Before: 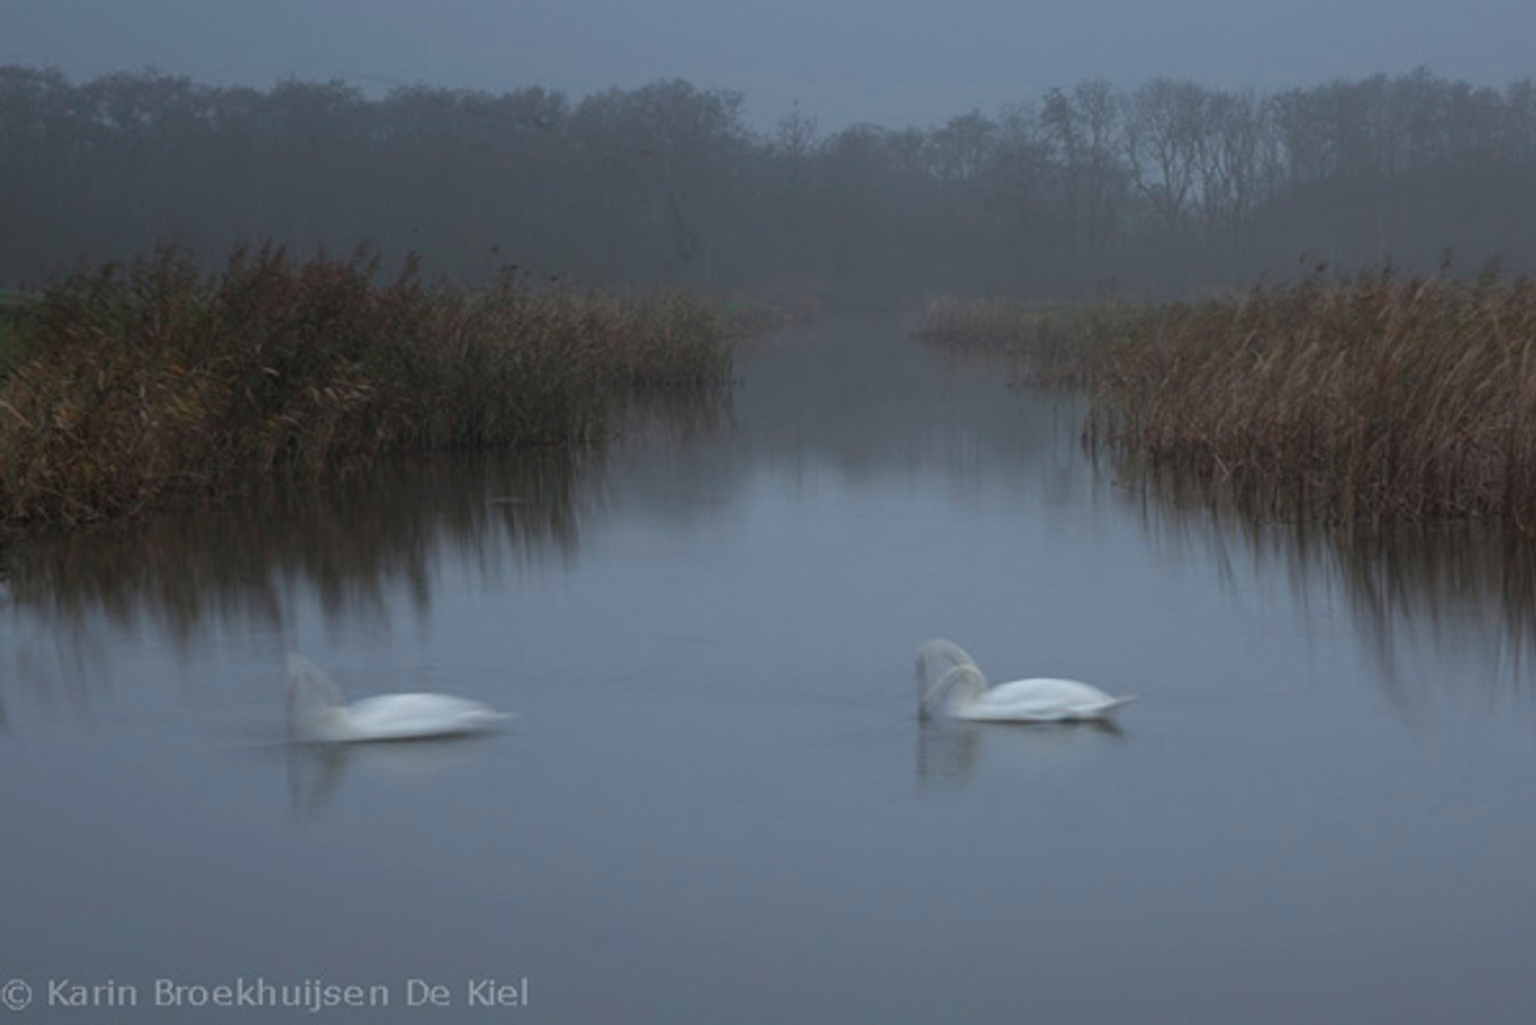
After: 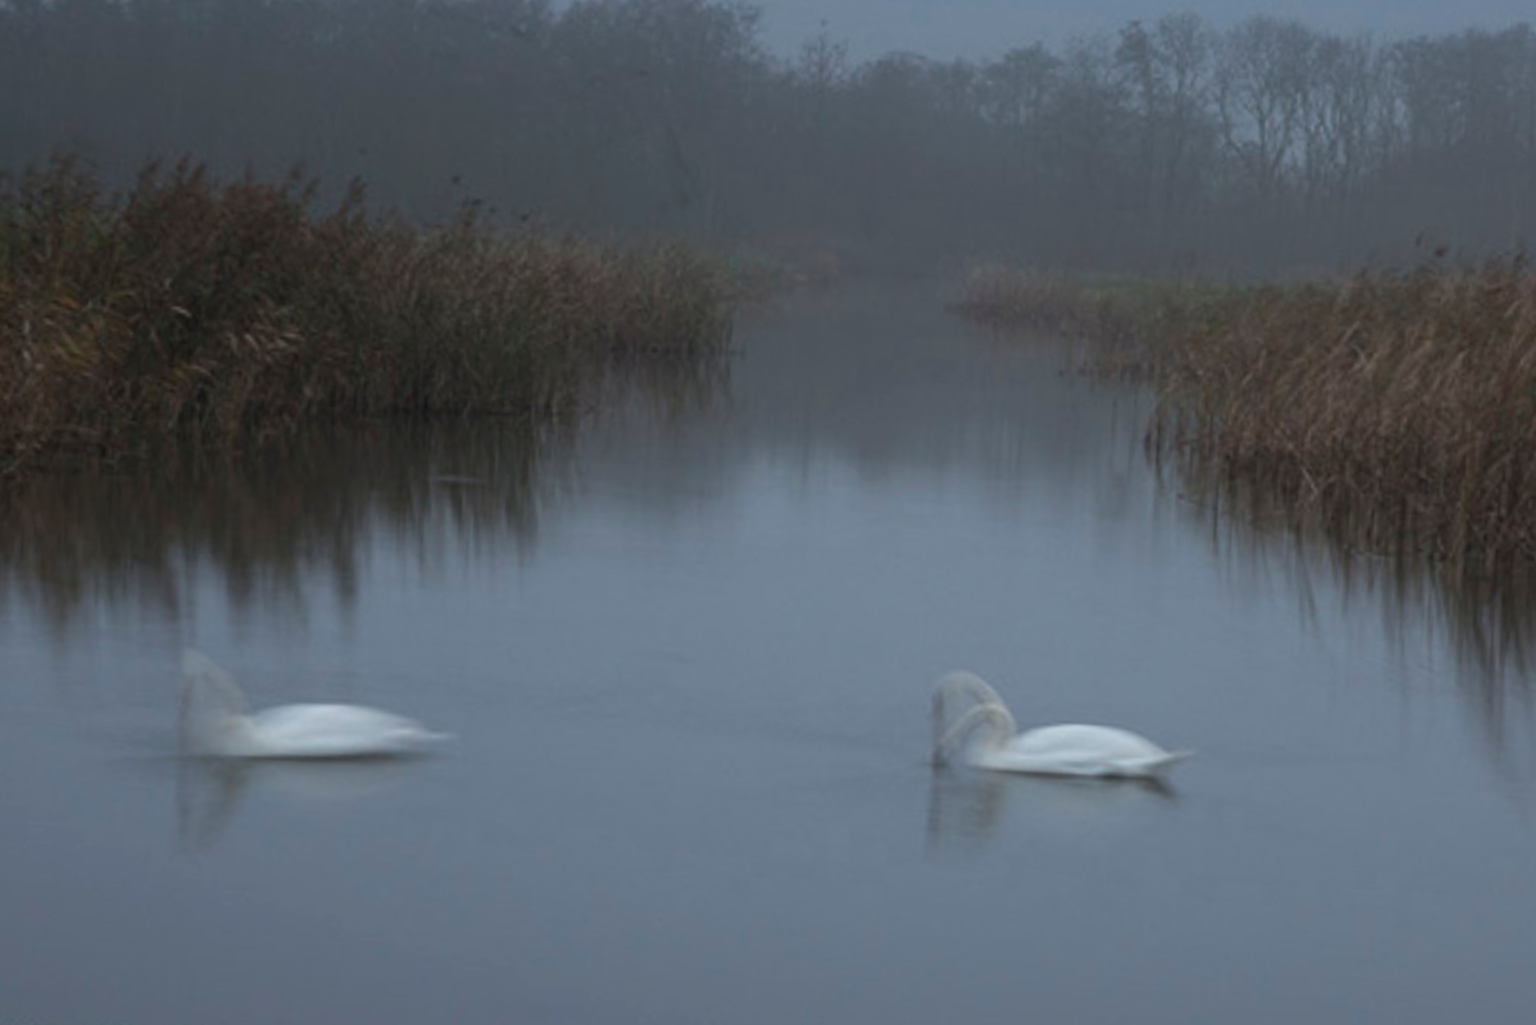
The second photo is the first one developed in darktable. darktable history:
crop and rotate: angle -2.94°, left 5.145%, top 5.22%, right 4.769%, bottom 4.67%
